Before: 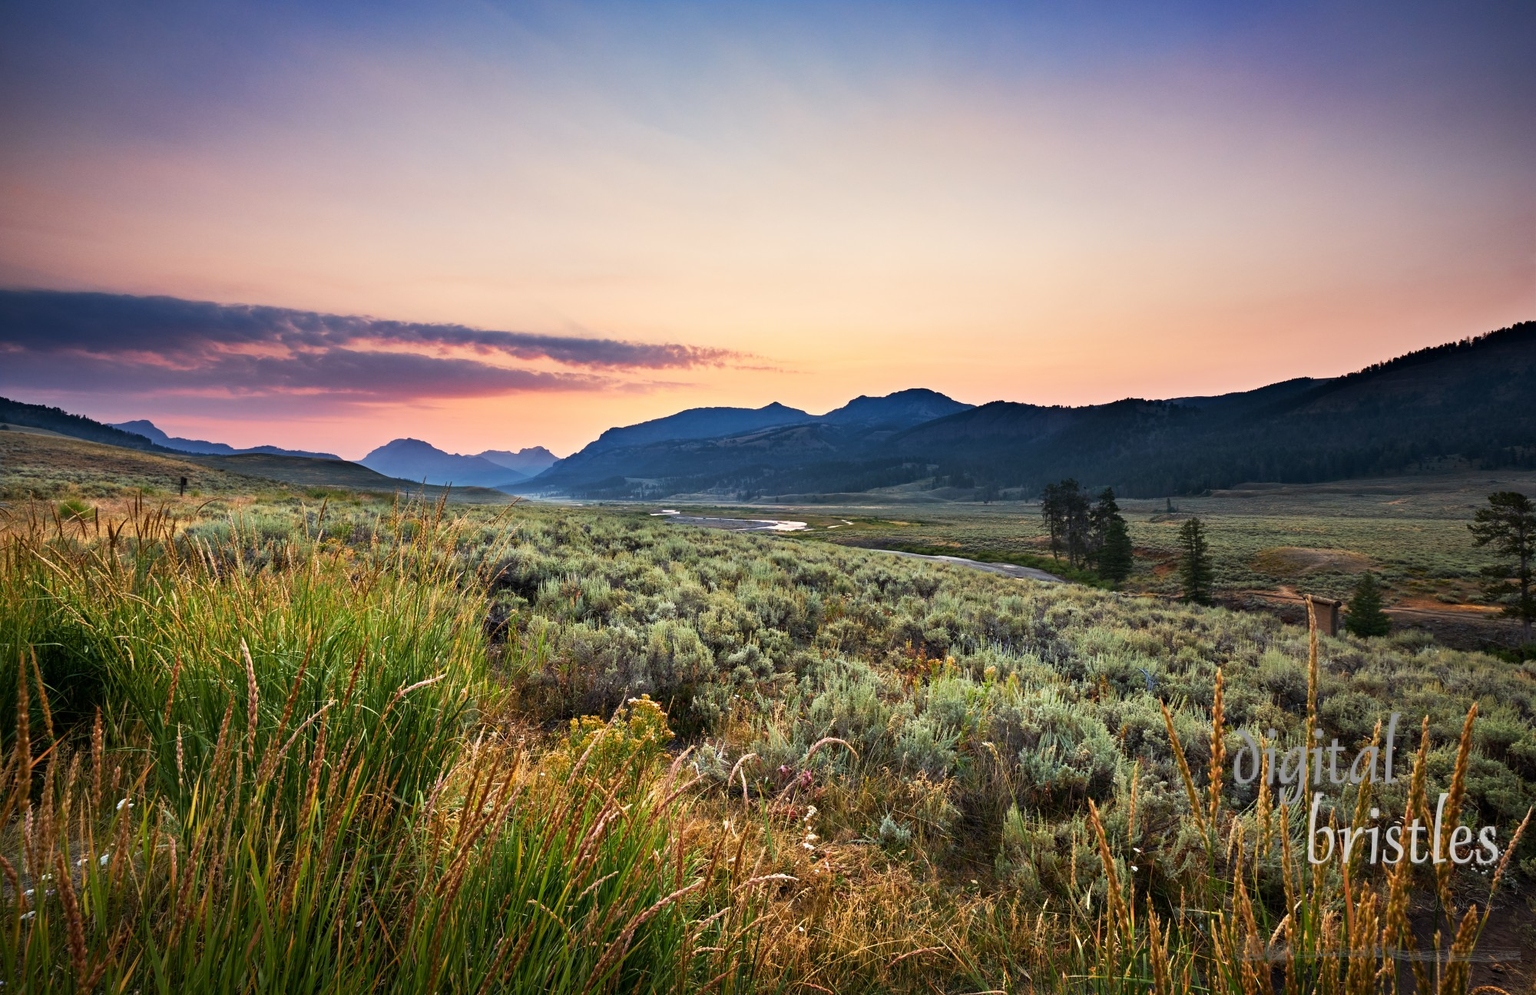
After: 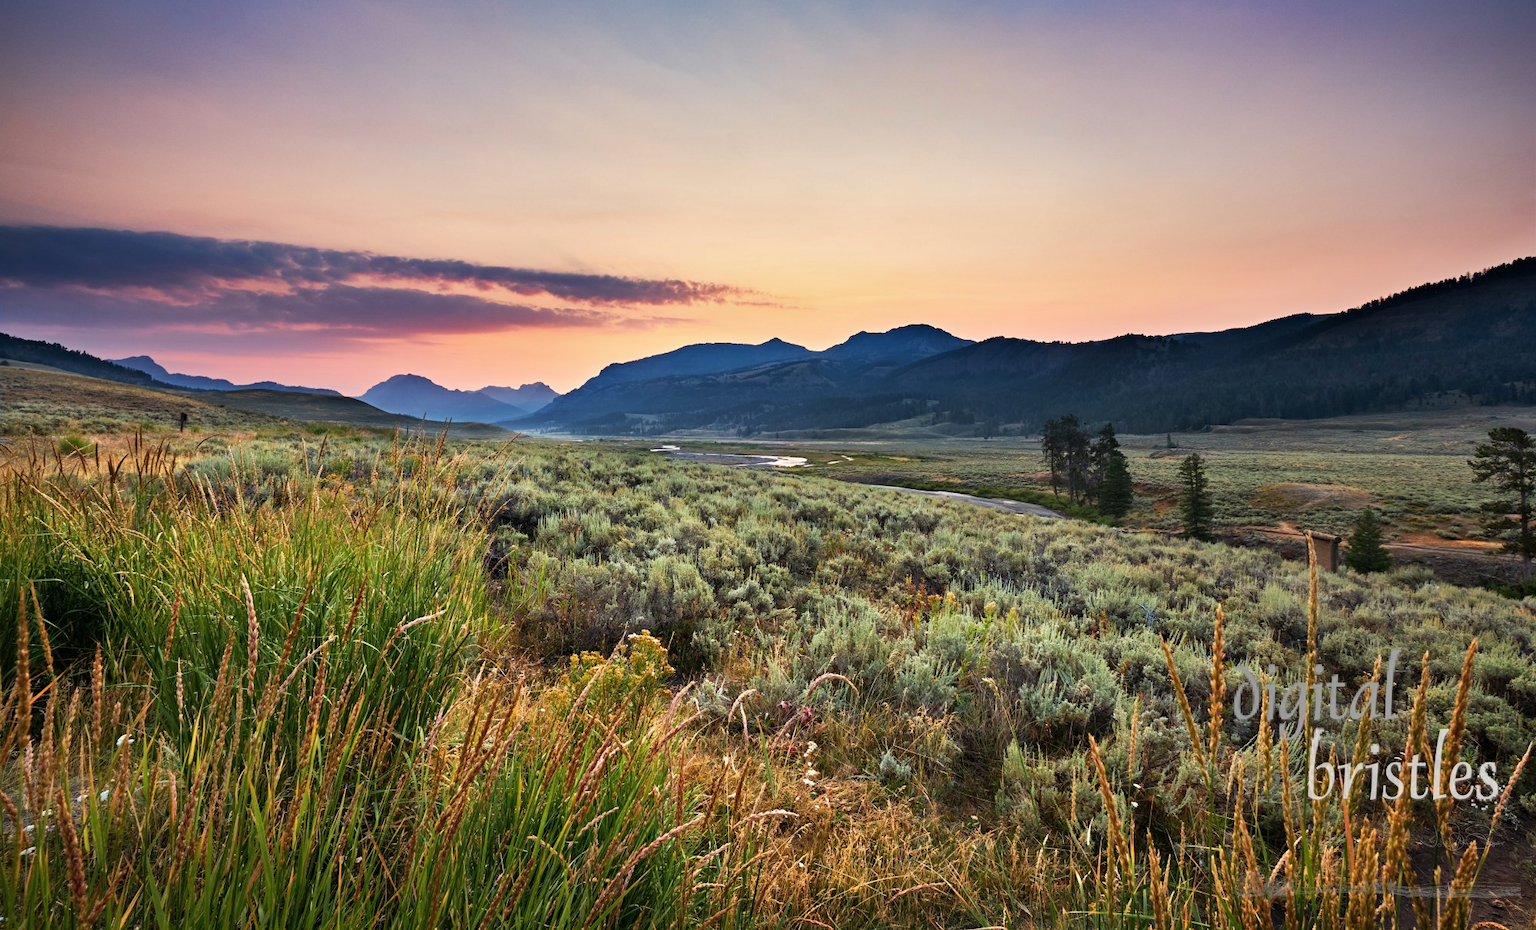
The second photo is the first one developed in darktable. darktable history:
shadows and highlights: low approximation 0.01, soften with gaussian
crop and rotate: top 6.49%
